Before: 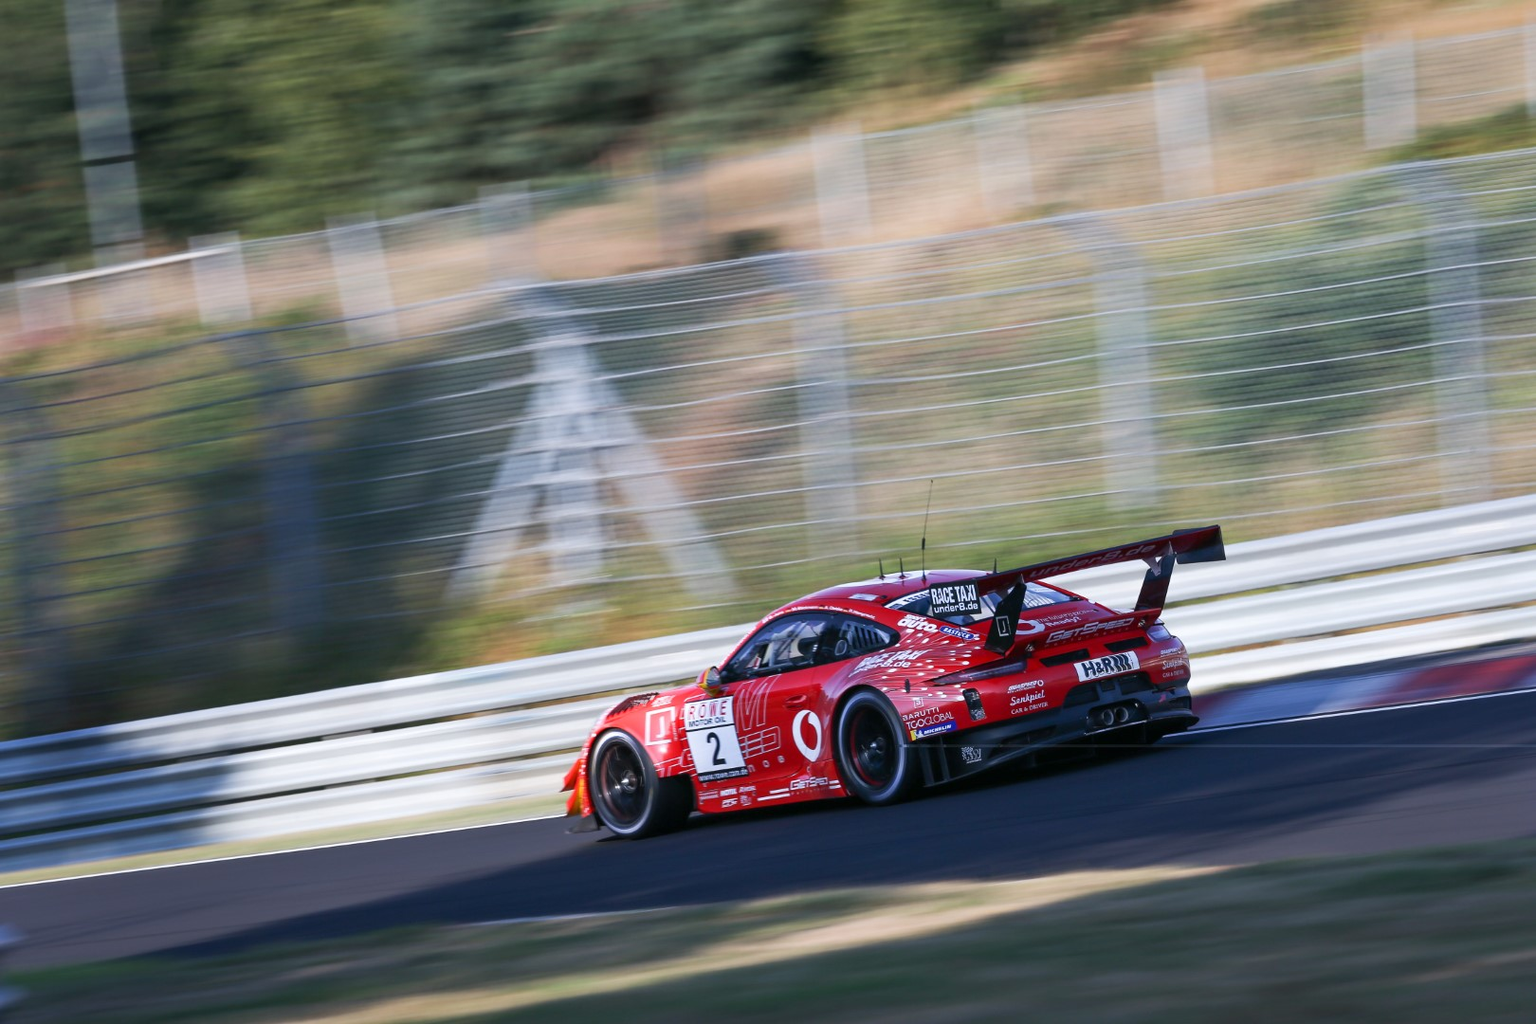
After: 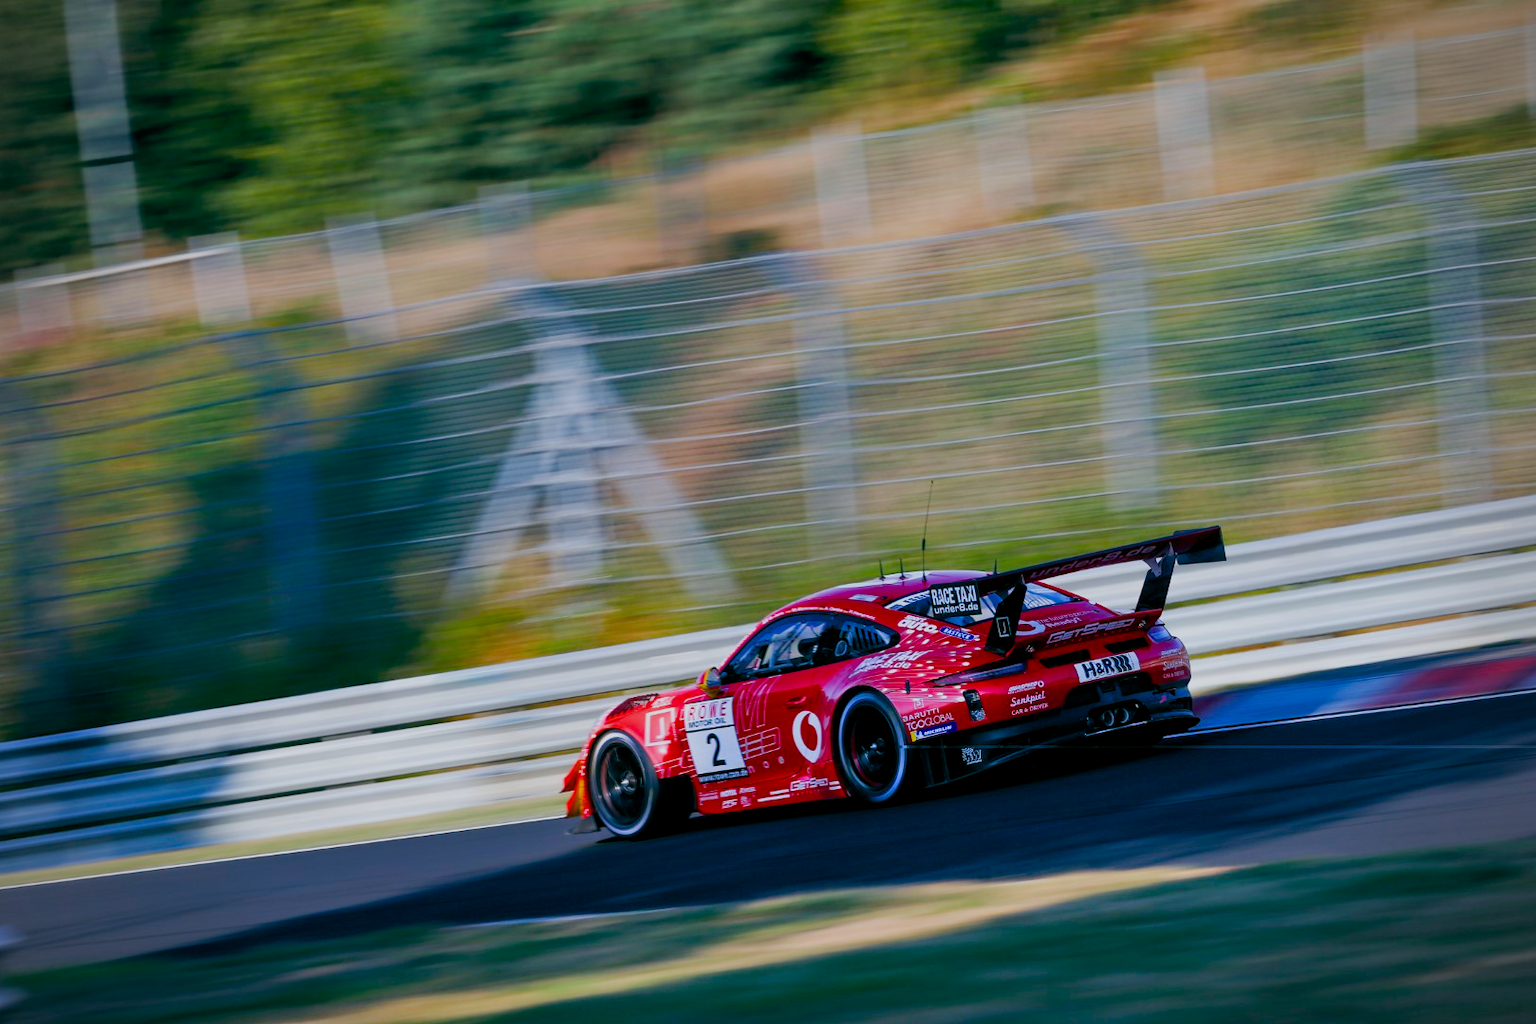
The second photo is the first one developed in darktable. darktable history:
exposure: black level correction 0.001, exposure 1.399 EV, compensate highlight preservation false
color balance rgb: global offset › luminance -0.326%, global offset › chroma 0.106%, global offset › hue 166.37°, perceptual saturation grading › global saturation 23.851%, perceptual saturation grading › highlights -24.297%, perceptual saturation grading › mid-tones 24.183%, perceptual saturation grading › shadows 39.927%, global vibrance 39.849%
crop and rotate: left 0.118%, bottom 0%
tone equalizer: -8 EV -1.99 EV, -7 EV -1.97 EV, -6 EV -2 EV, -5 EV -1.97 EV, -4 EV -1.98 EV, -3 EV -1.98 EV, -2 EV -1.99 EV, -1 EV -1.61 EV, +0 EV -1.97 EV
vignetting: unbound false
shadows and highlights: radius 105.76, shadows 40.41, highlights -72.15, low approximation 0.01, soften with gaussian
